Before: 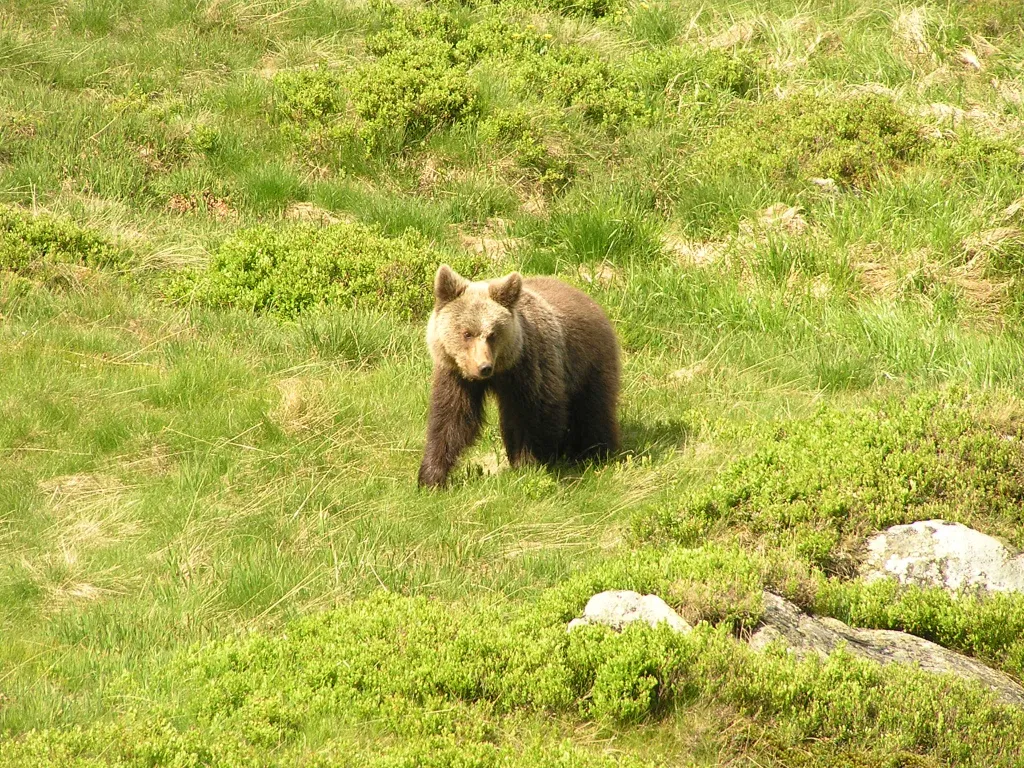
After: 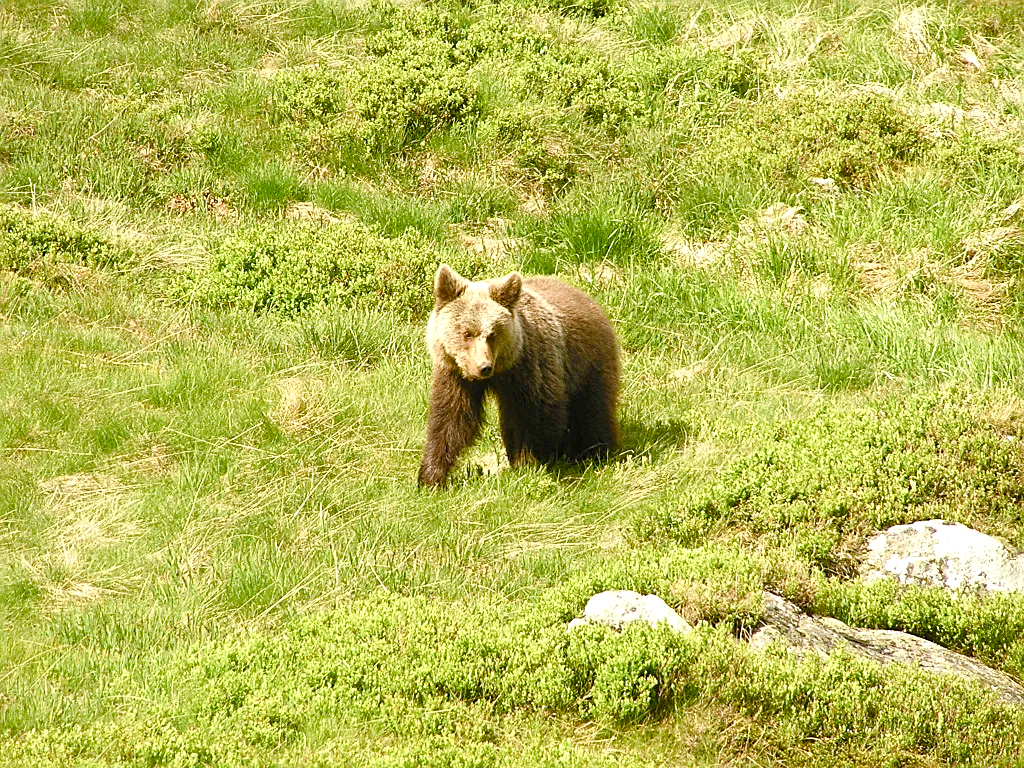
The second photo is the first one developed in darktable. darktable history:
sharpen: on, module defaults
color balance rgb: highlights gain › luminance 14.504%, perceptual saturation grading › global saturation -0.037%, perceptual saturation grading › highlights -17.053%, perceptual saturation grading › mid-tones 33.731%, perceptual saturation grading › shadows 50.405%
exposure: exposure 0.022 EV, compensate highlight preservation false
